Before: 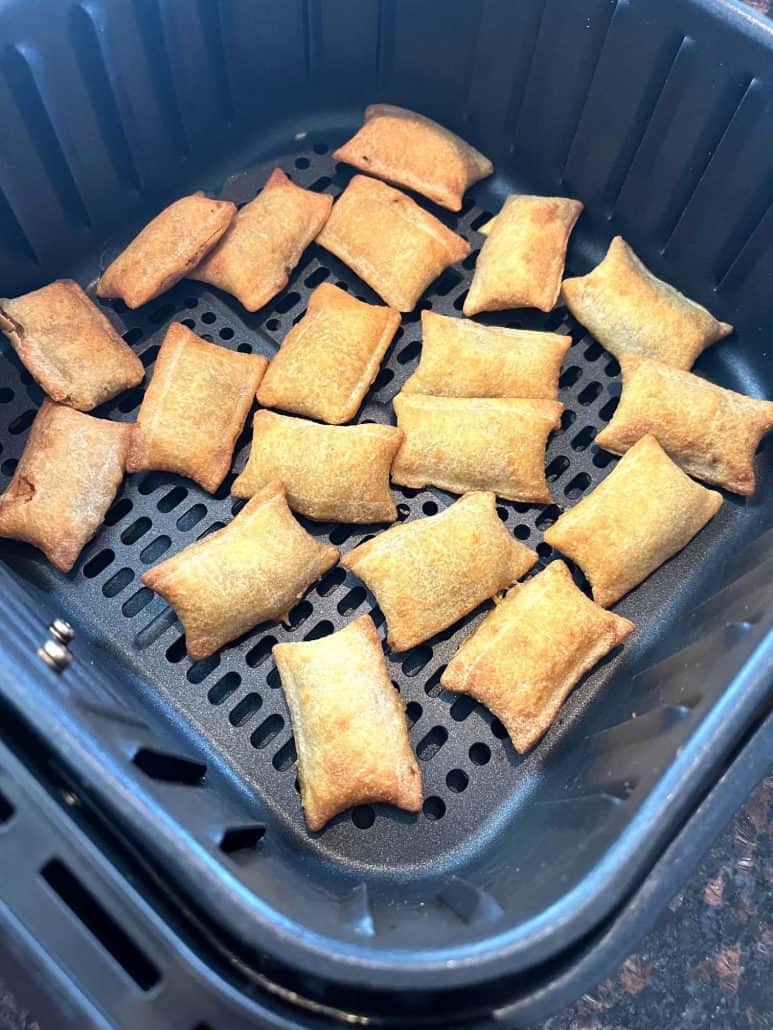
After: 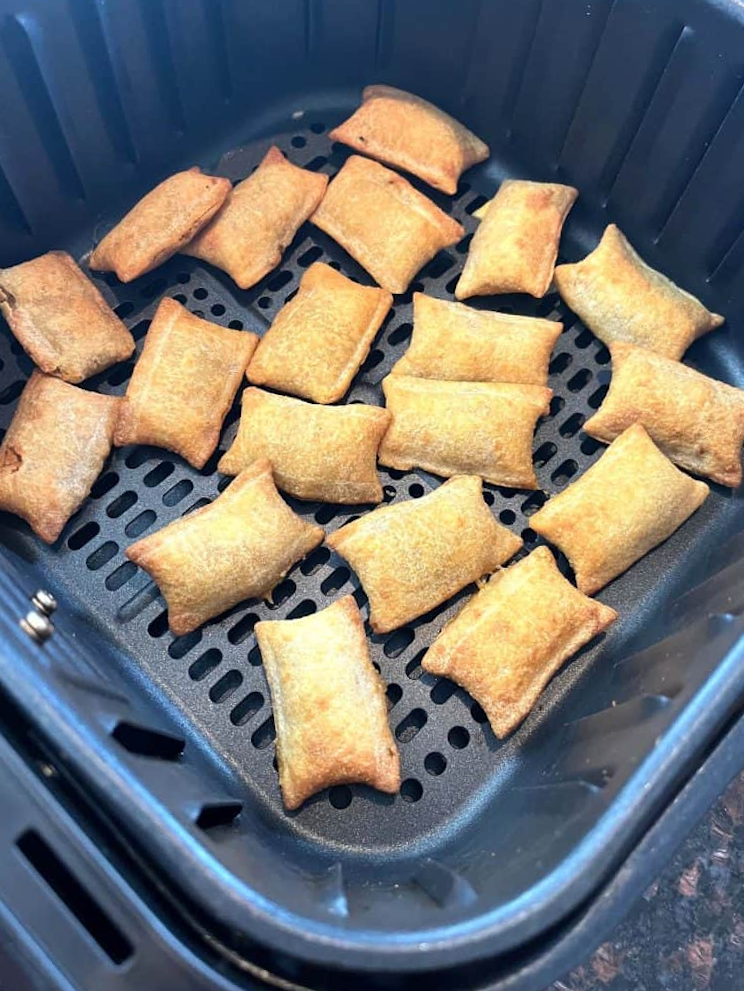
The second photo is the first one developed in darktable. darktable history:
crop and rotate: angle -1.69°
white balance: emerald 1
